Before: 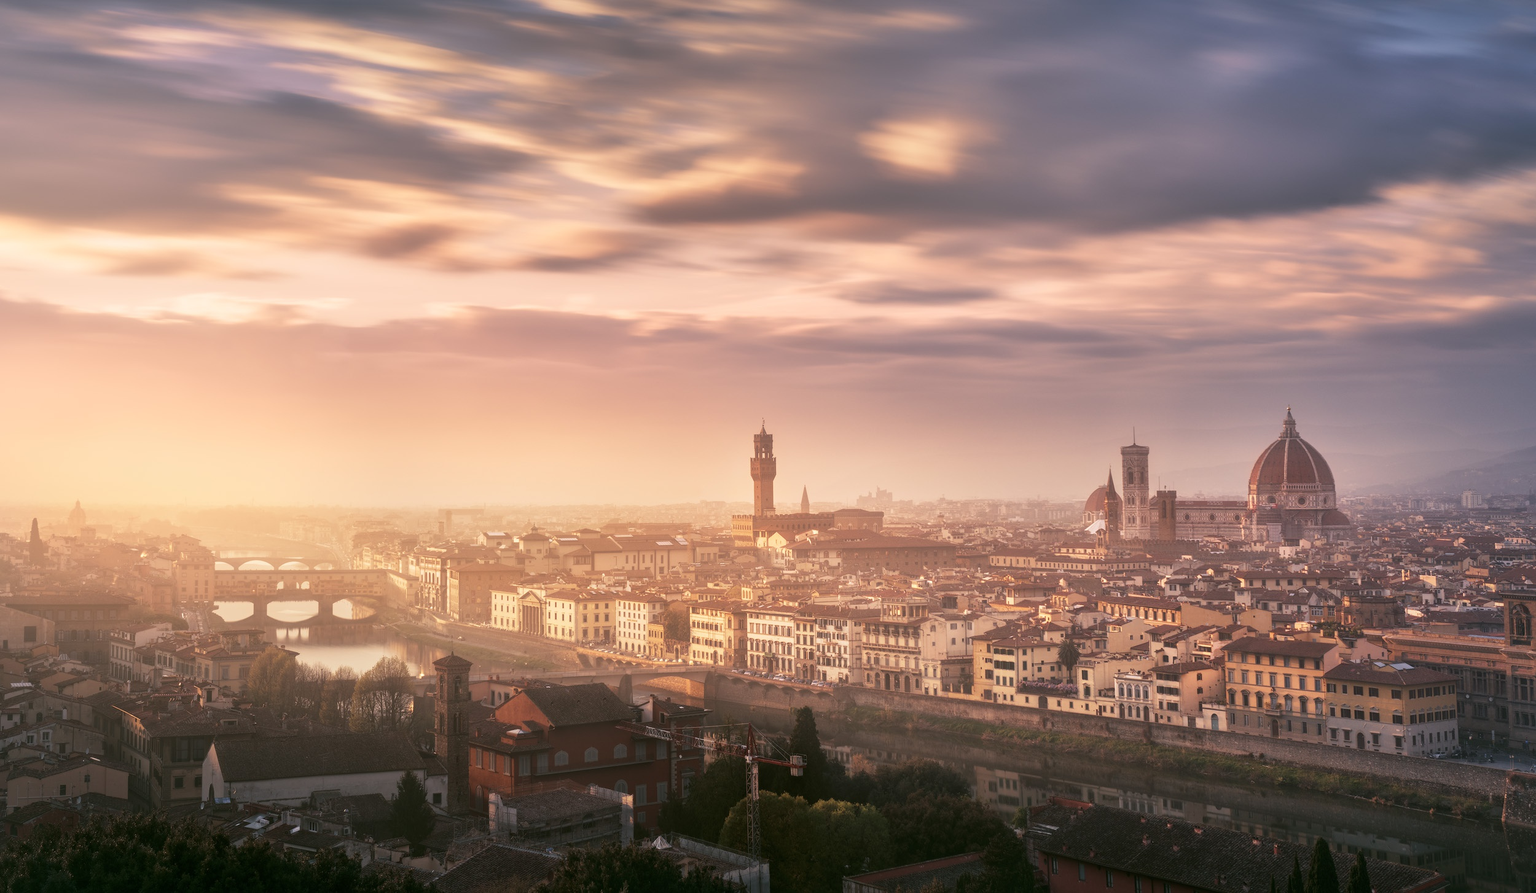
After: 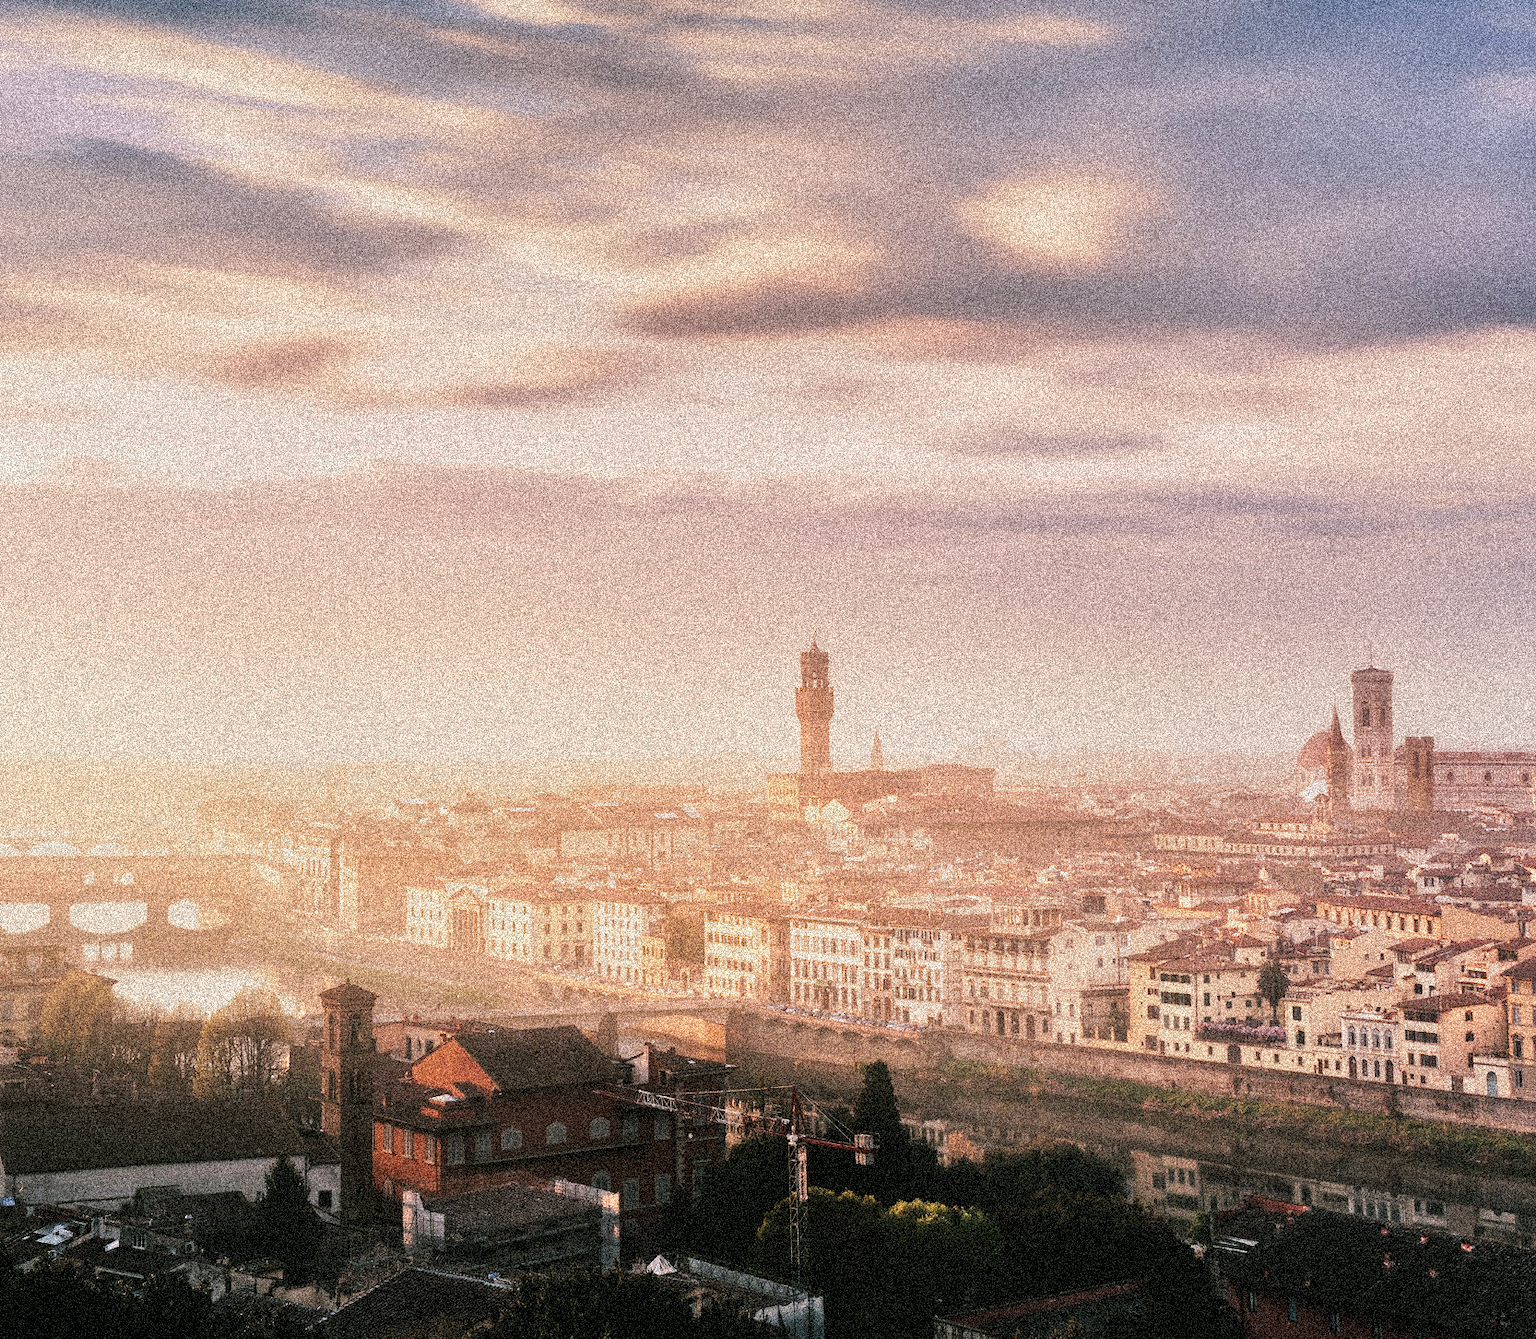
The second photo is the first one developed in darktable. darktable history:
crop and rotate: left 14.385%, right 18.948%
filmic rgb: black relative exposure -7.65 EV, white relative exposure 4.56 EV, hardness 3.61, contrast 1.05
tone curve: curves: ch0 [(0, 0) (0.003, 0.002) (0.011, 0.009) (0.025, 0.019) (0.044, 0.031) (0.069, 0.04) (0.1, 0.059) (0.136, 0.092) (0.177, 0.134) (0.224, 0.192) (0.277, 0.262) (0.335, 0.348) (0.399, 0.446) (0.468, 0.554) (0.543, 0.646) (0.623, 0.731) (0.709, 0.807) (0.801, 0.867) (0.898, 0.931) (1, 1)], preserve colors none
shadows and highlights: shadows 37.27, highlights -28.18, soften with gaussian
exposure: exposure 0.258 EV, compensate highlight preservation false
color balance: mode lift, gamma, gain (sRGB), lift [1, 1, 1.022, 1.026]
grain: coarseness 3.75 ISO, strength 100%, mid-tones bias 0%
